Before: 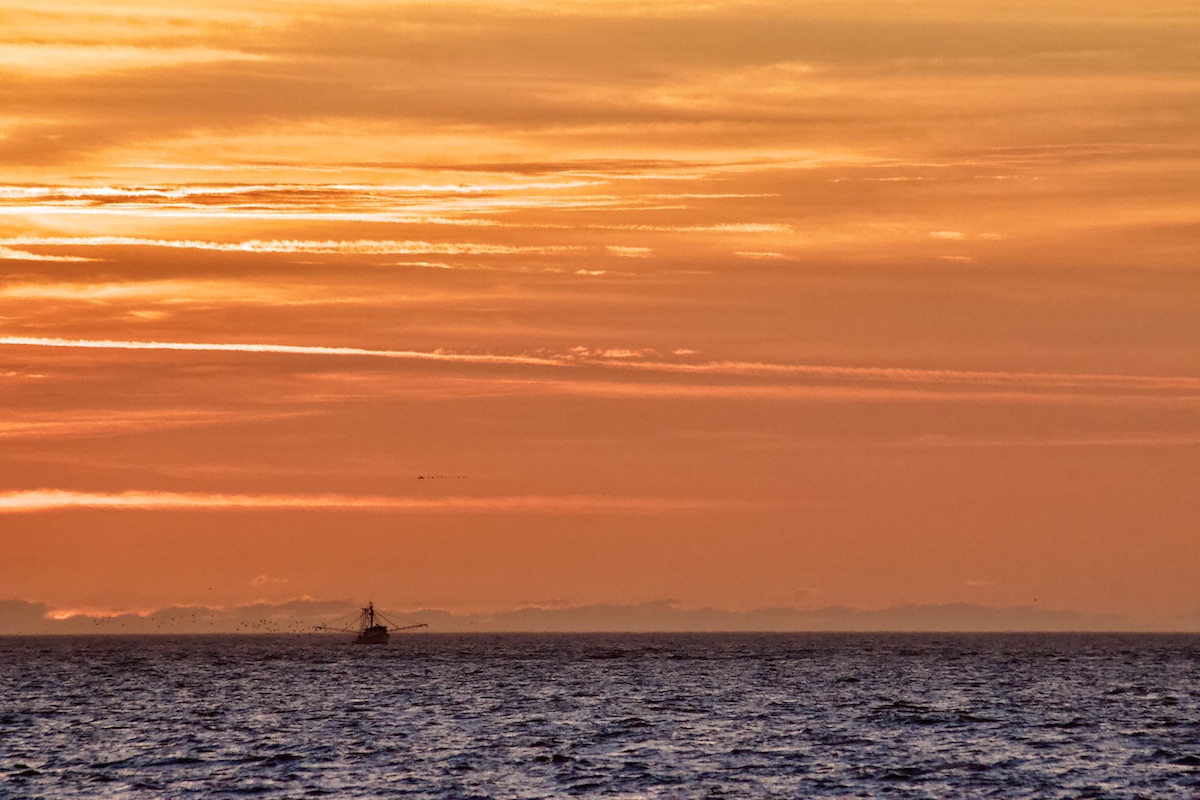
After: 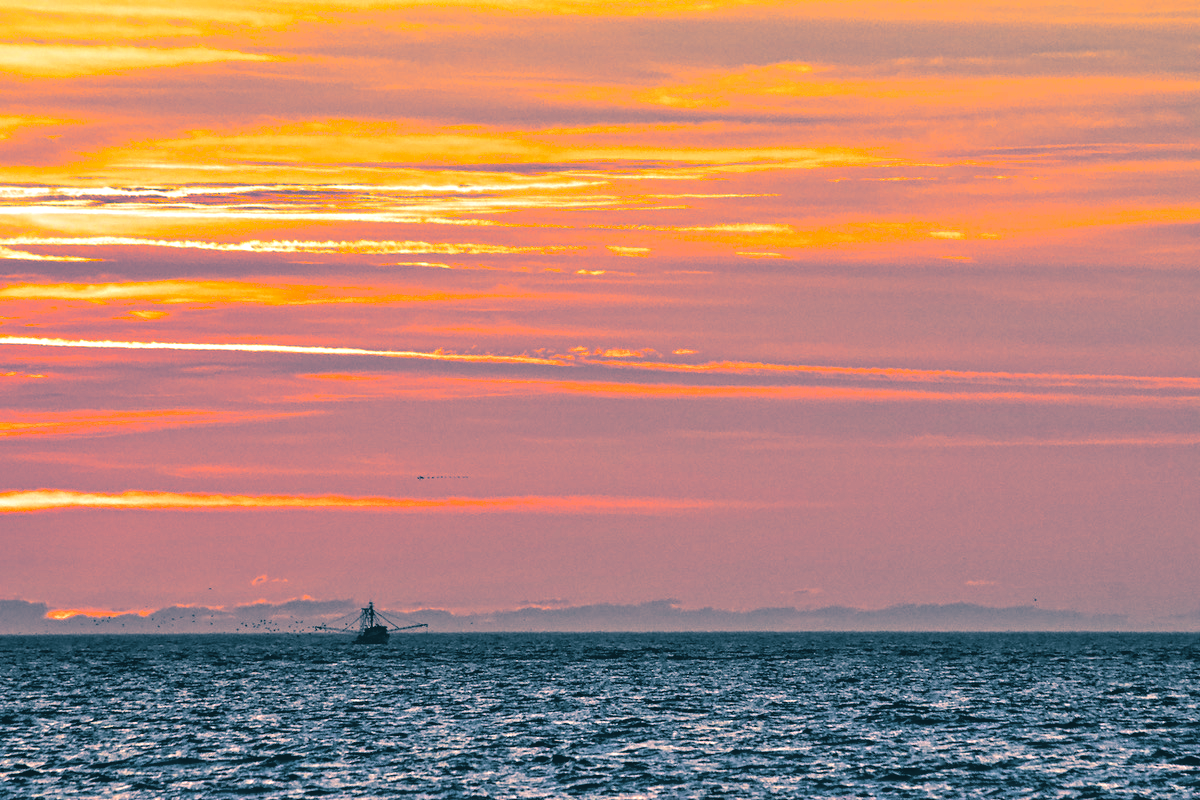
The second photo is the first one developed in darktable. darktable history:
contrast brightness saturation: contrast -0.19, saturation 0.19
contrast equalizer: octaves 7, y [[0.5, 0.542, 0.583, 0.625, 0.667, 0.708], [0.5 ×6], [0.5 ×6], [0 ×6], [0 ×6]]
exposure: exposure 0.496 EV, compensate highlight preservation false
split-toning: shadows › hue 212.4°, balance -70
